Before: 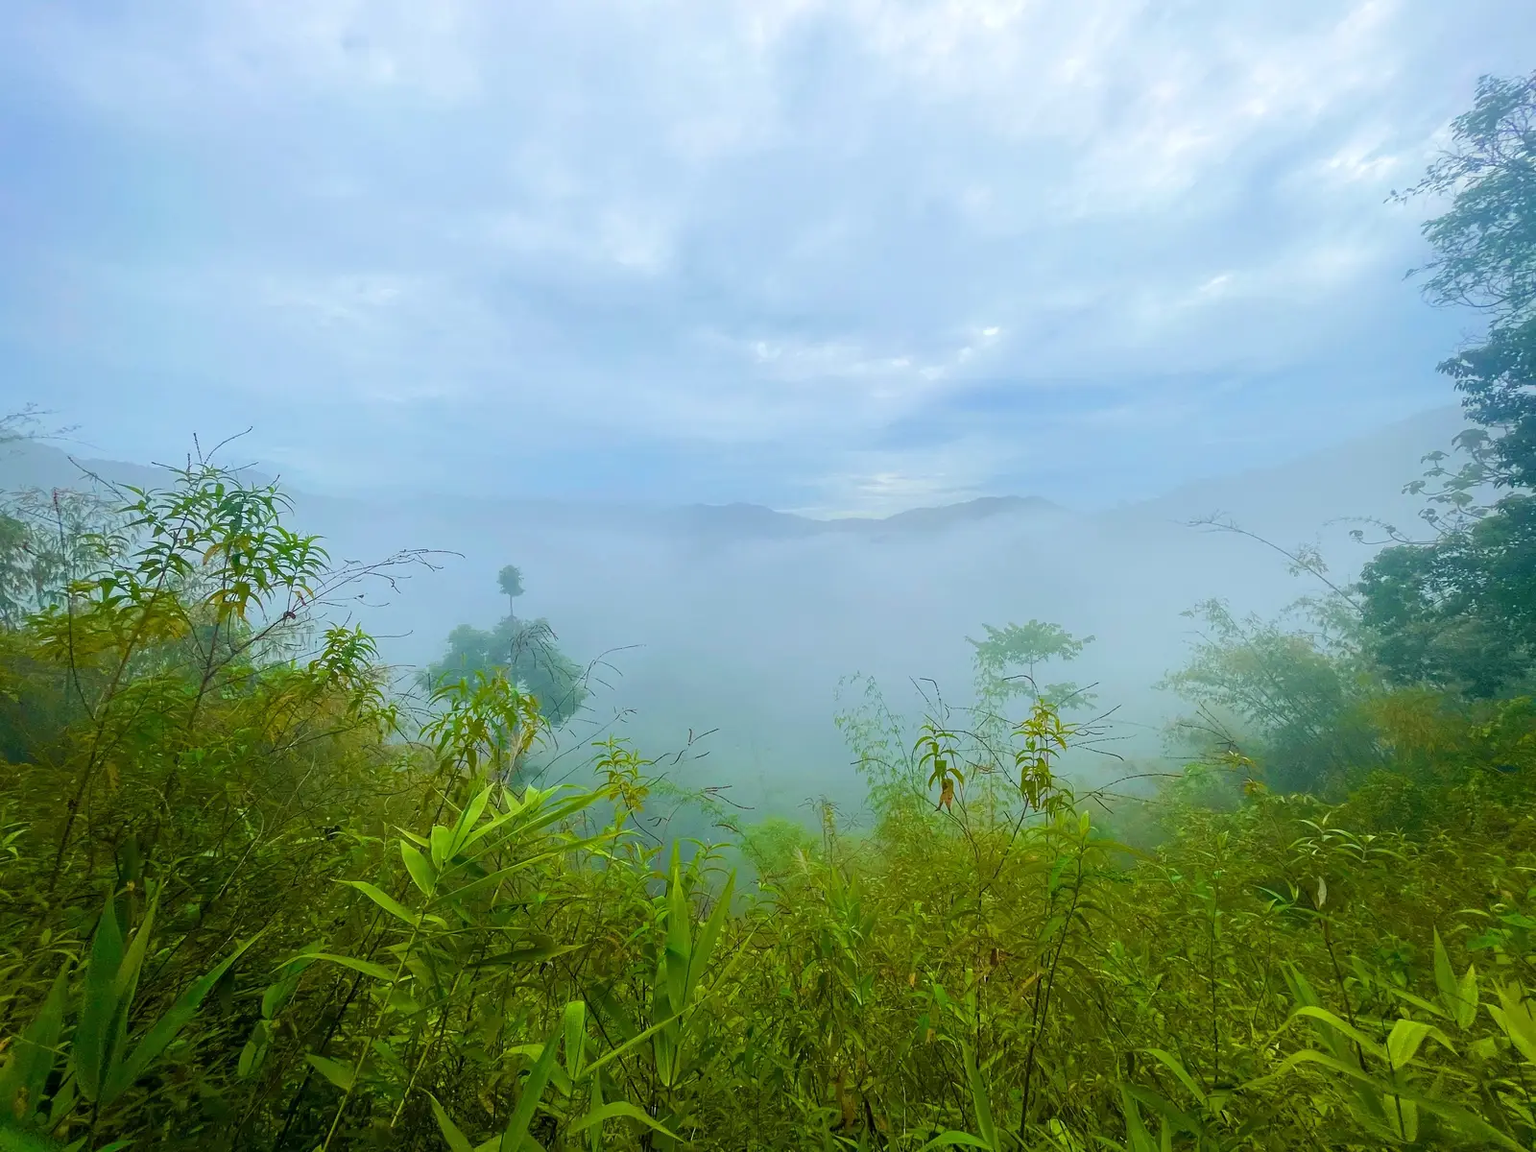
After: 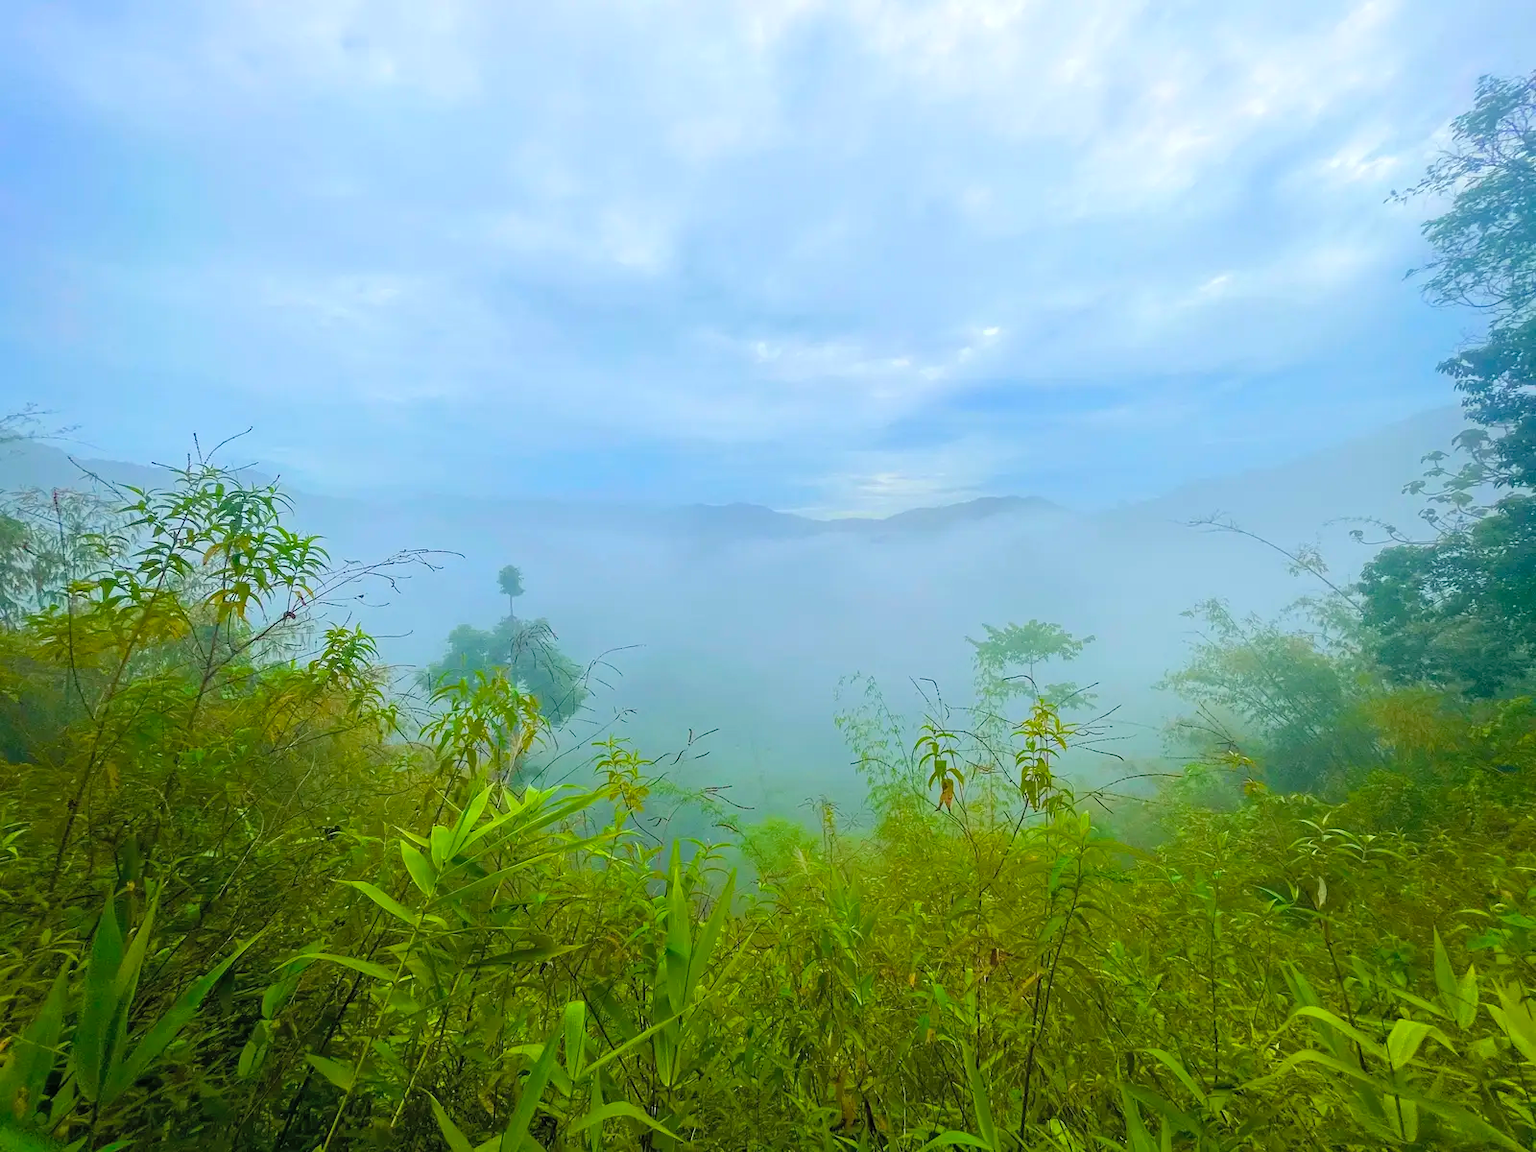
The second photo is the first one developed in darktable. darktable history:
contrast brightness saturation: brightness 0.089, saturation 0.194
haze removal: compatibility mode true, adaptive false
